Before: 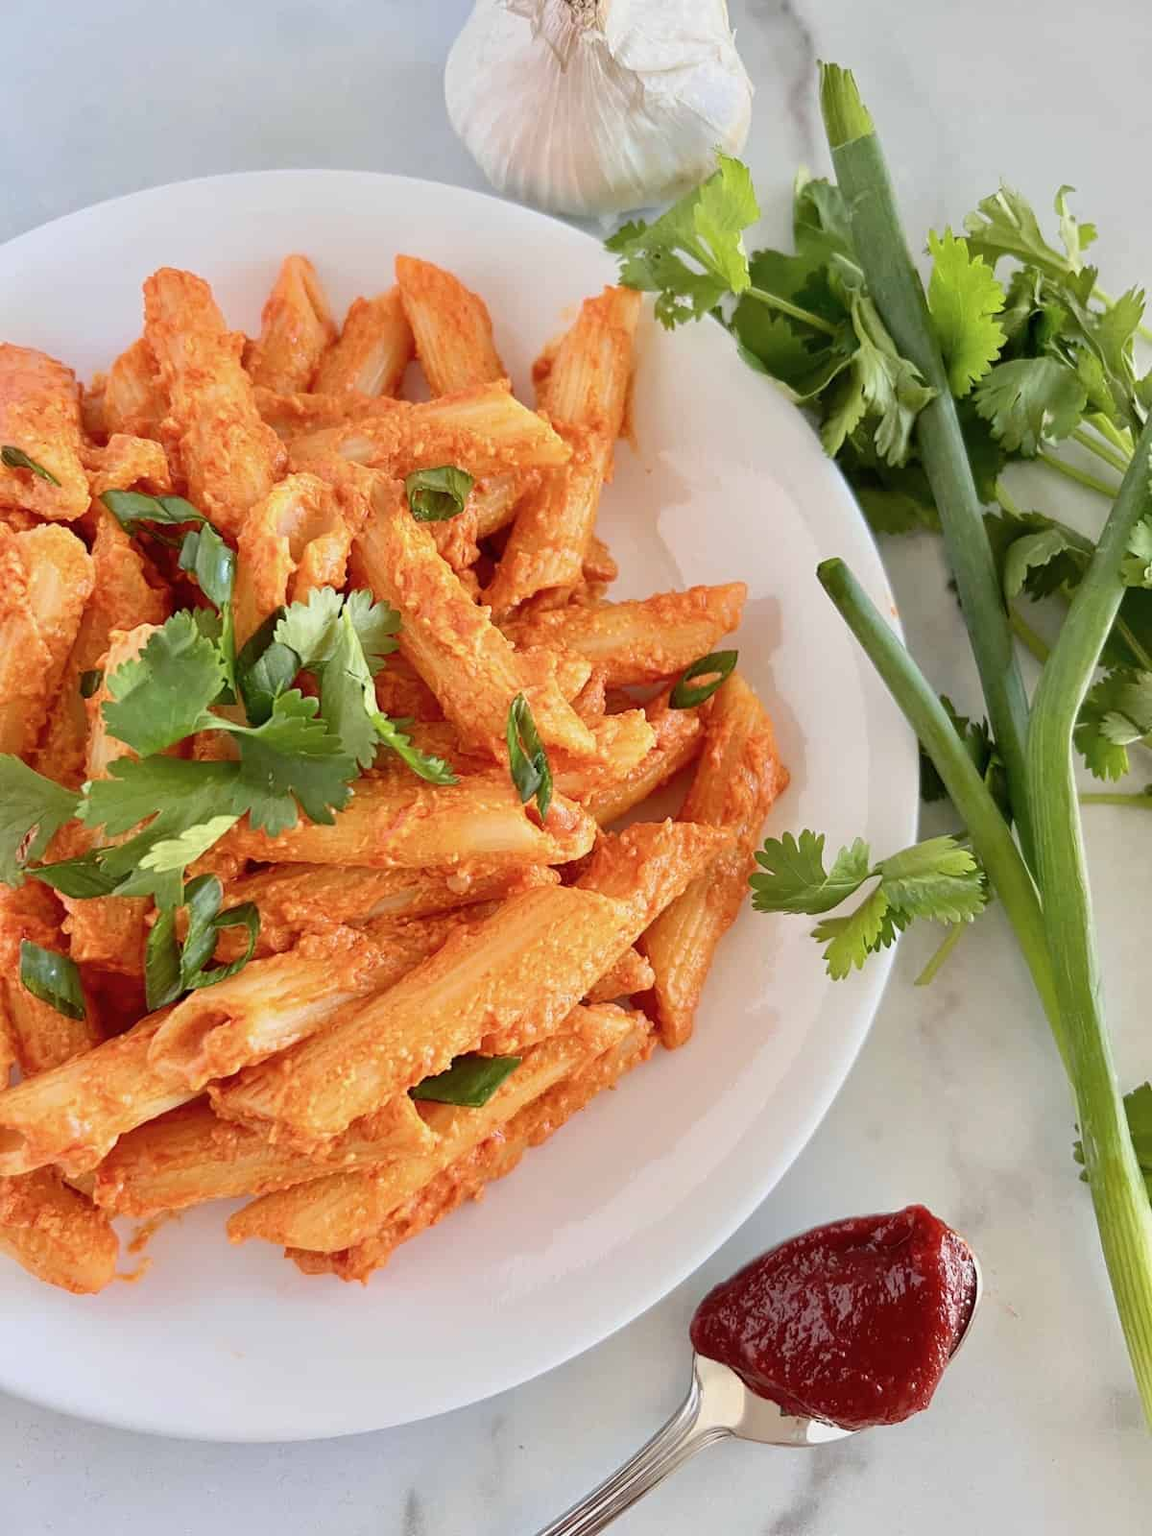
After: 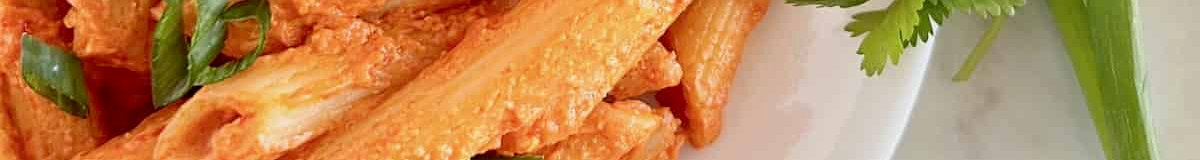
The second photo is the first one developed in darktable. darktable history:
exposure: black level correction 0.005, exposure 0.014 EV, compensate highlight preservation false
crop and rotate: top 59.084%, bottom 30.916%
